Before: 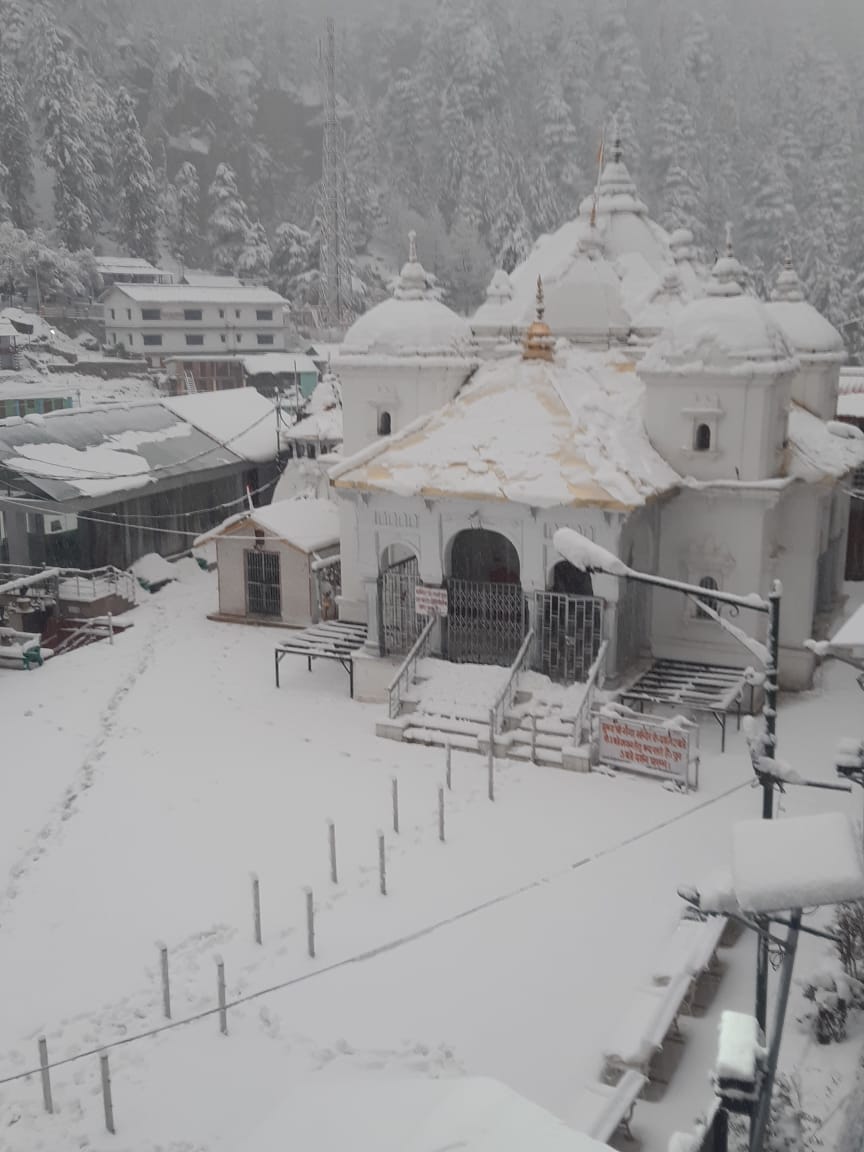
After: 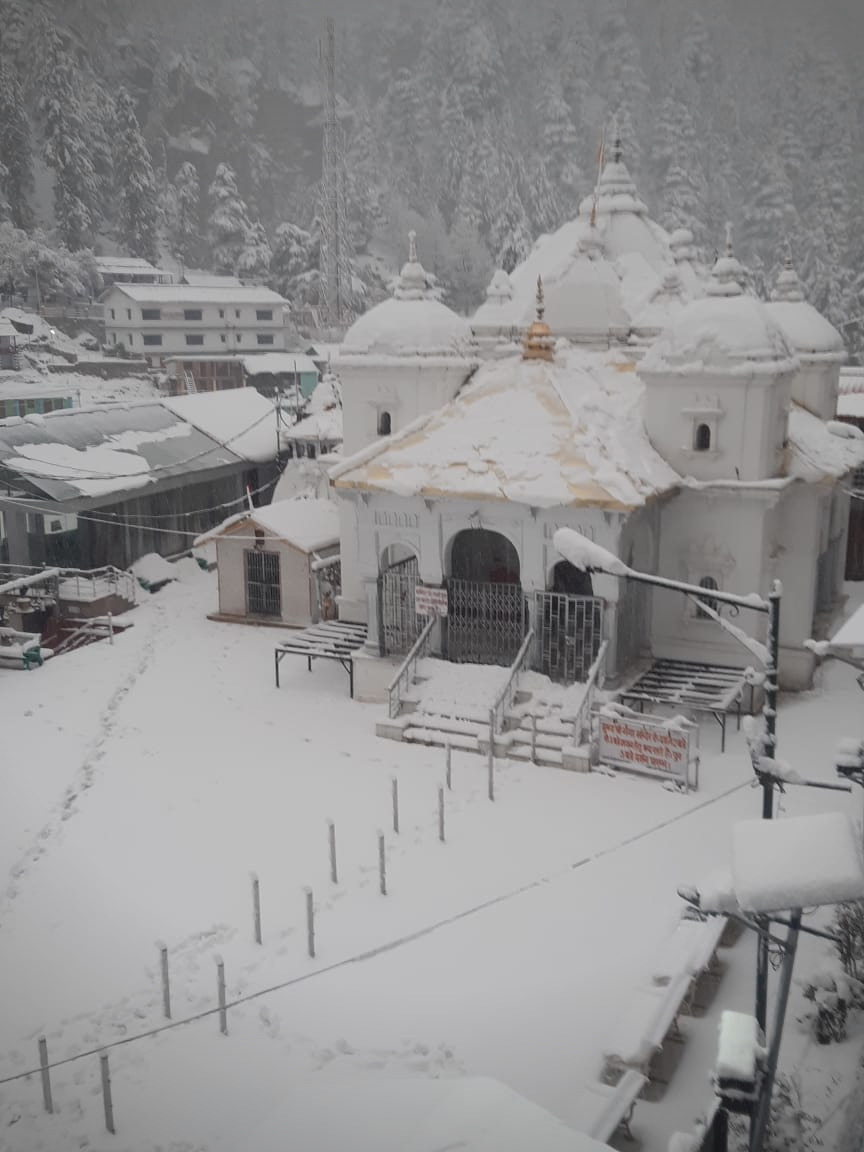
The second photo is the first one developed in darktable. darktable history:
vignetting: width/height ratio 1.099
